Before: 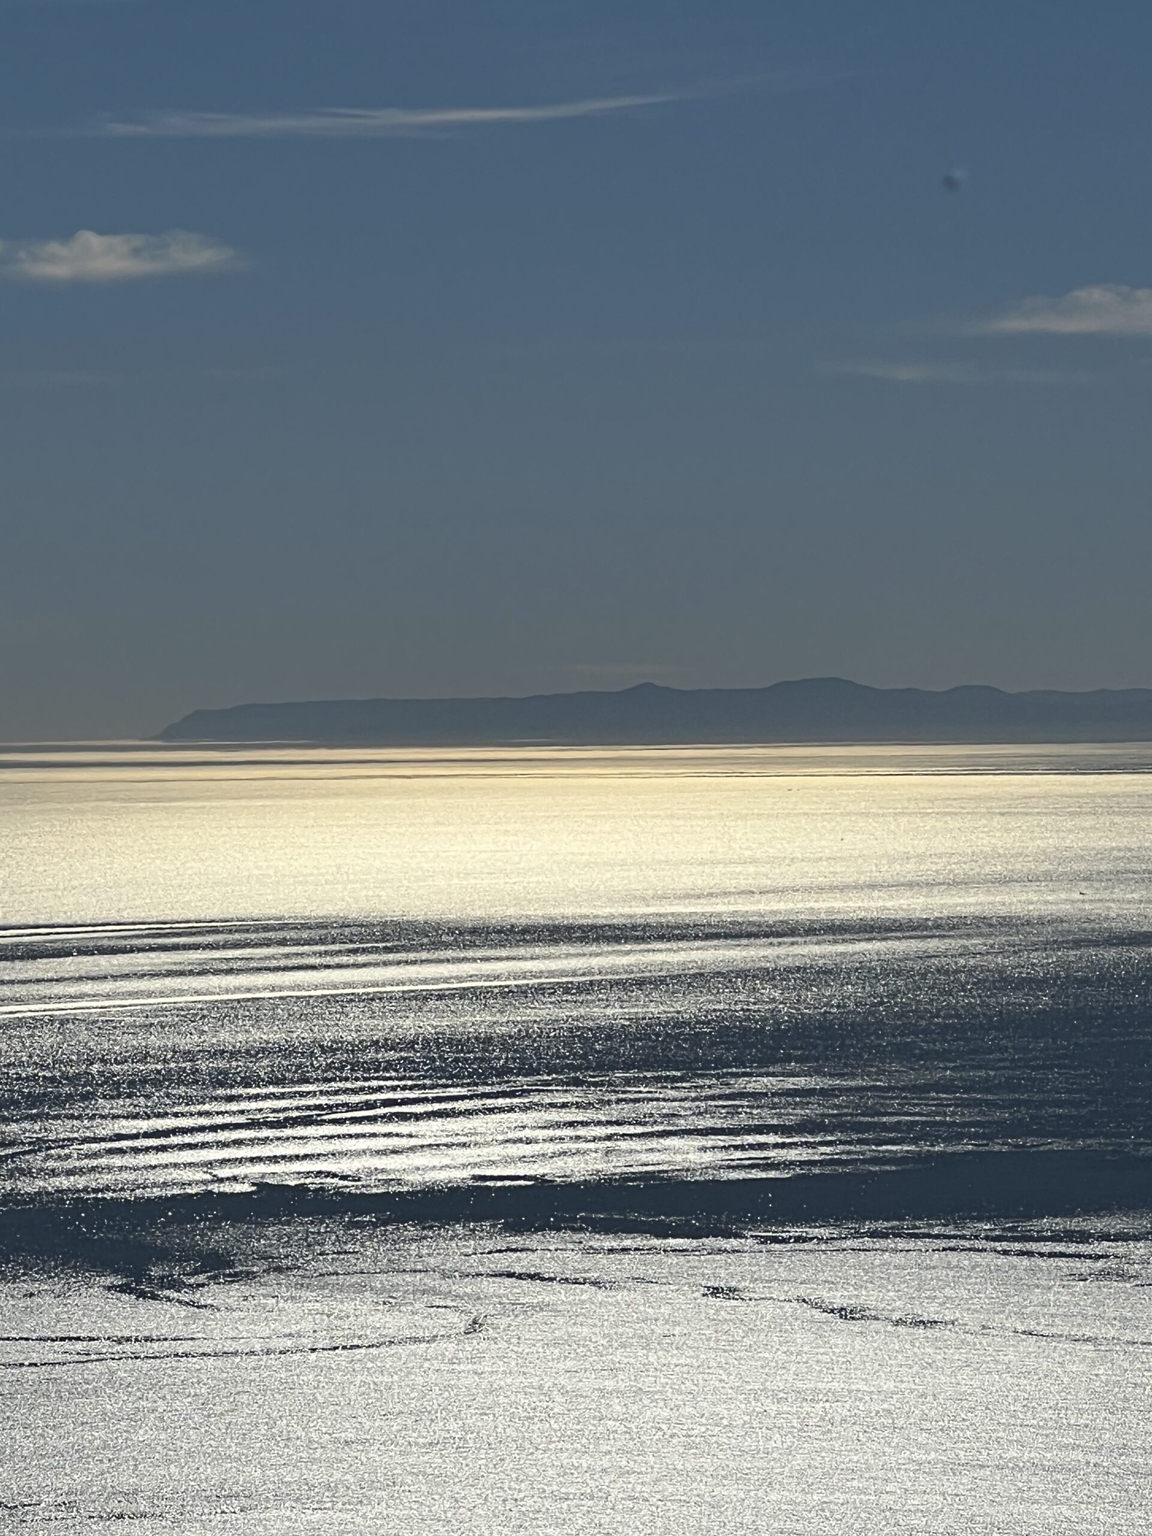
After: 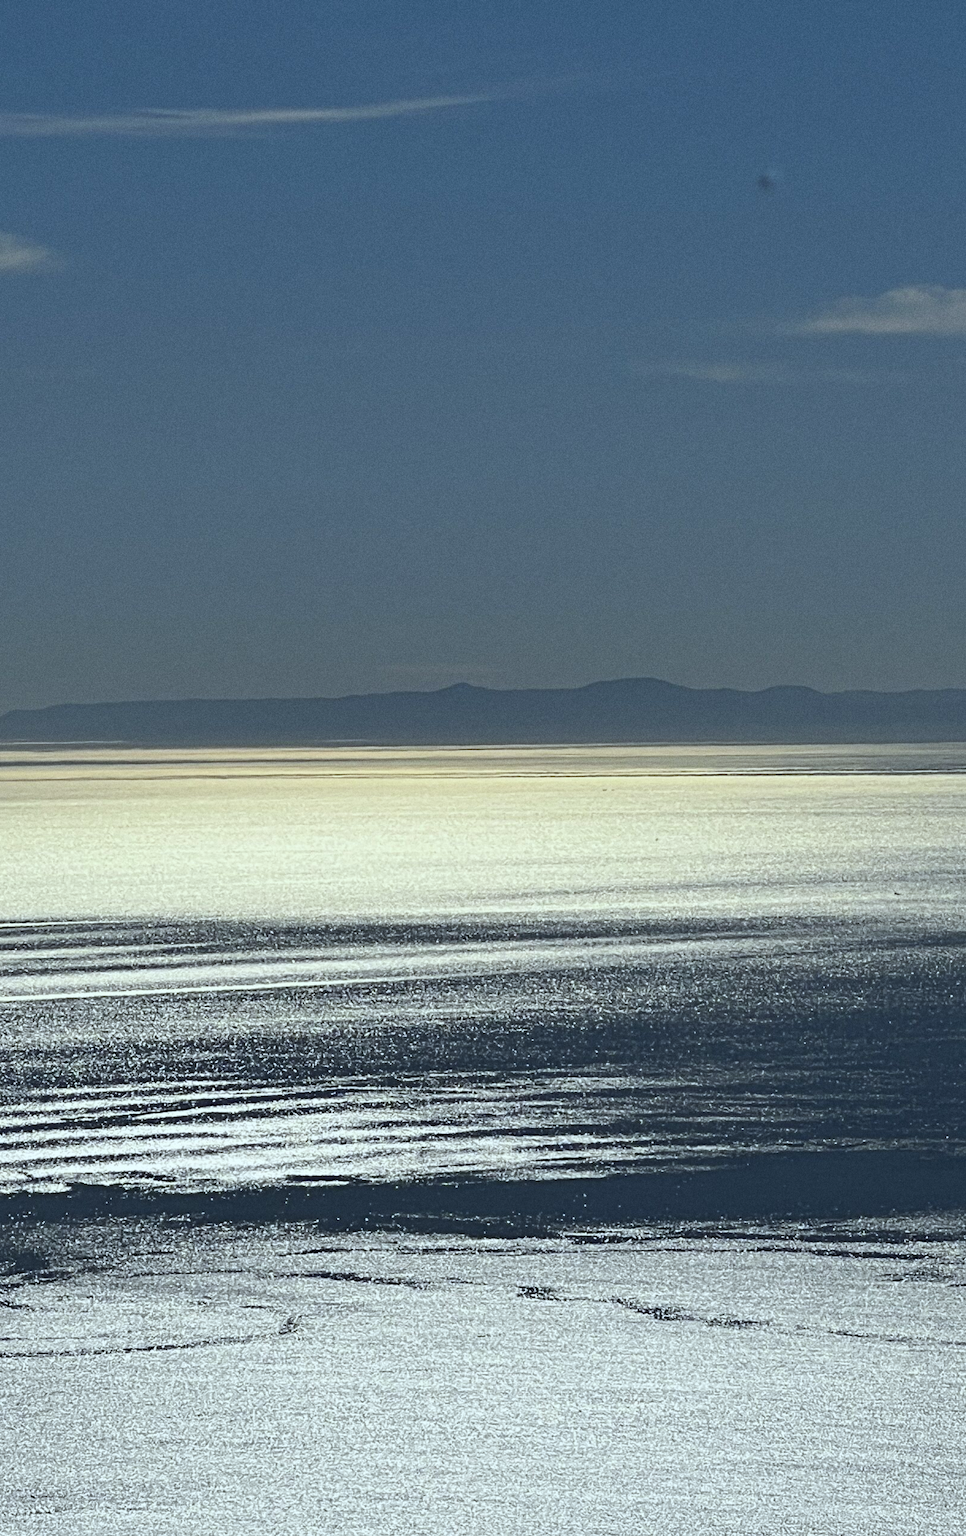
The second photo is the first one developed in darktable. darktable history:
grain: on, module defaults
crop: left 16.145%
vibrance: vibrance 95.34%
white balance: red 0.925, blue 1.046
